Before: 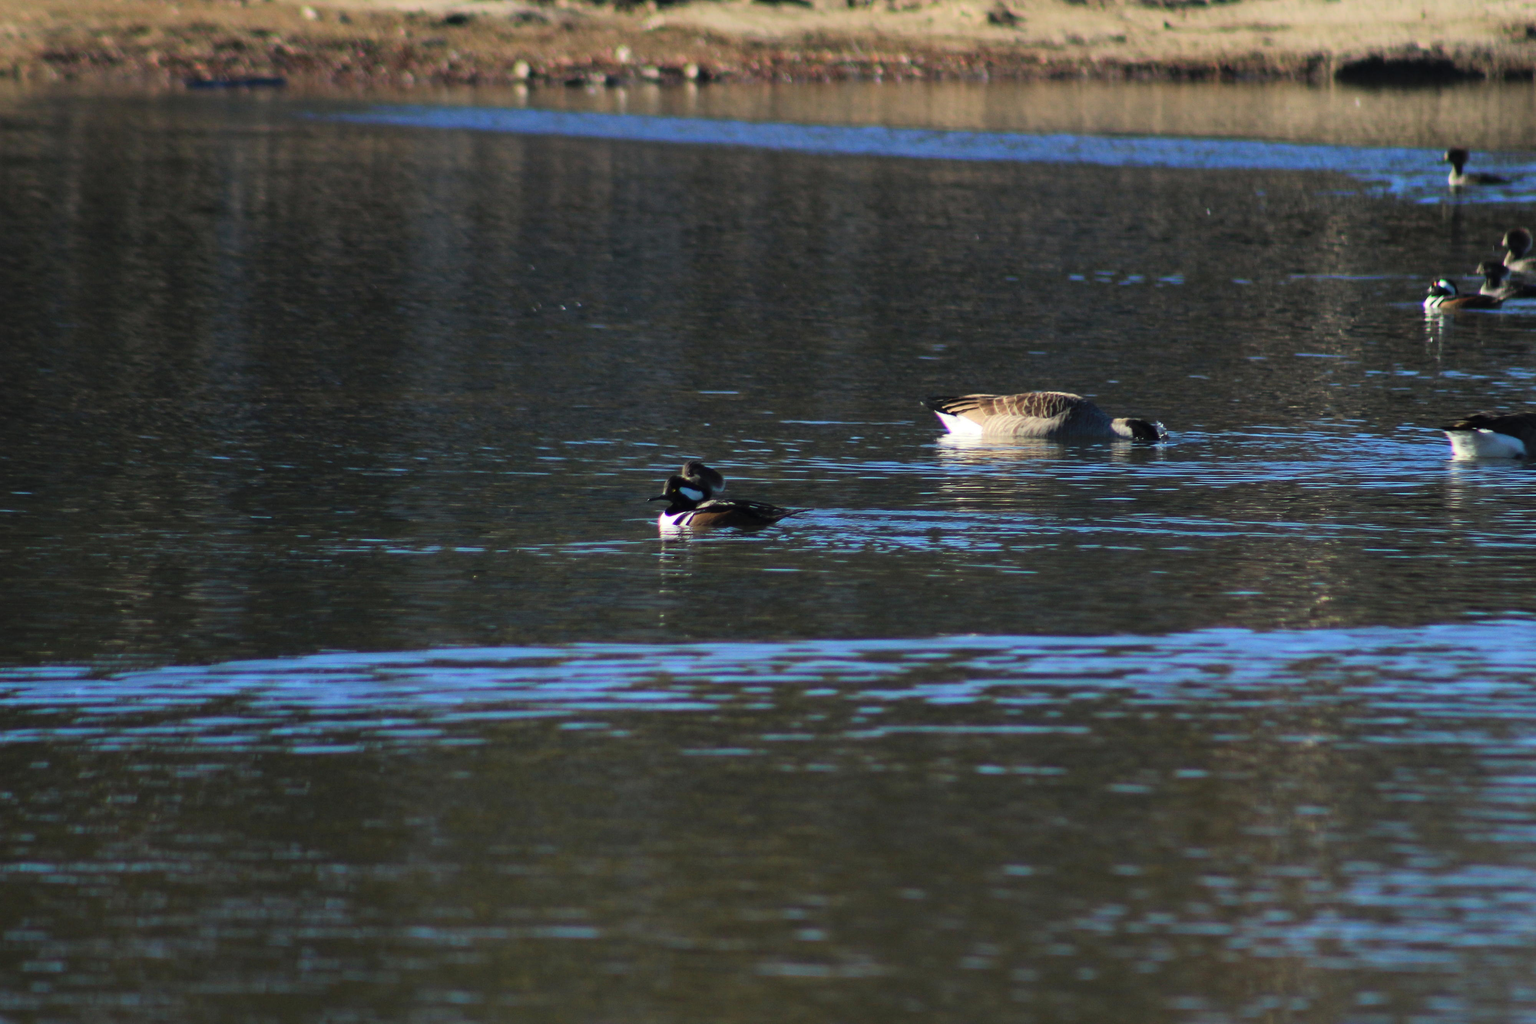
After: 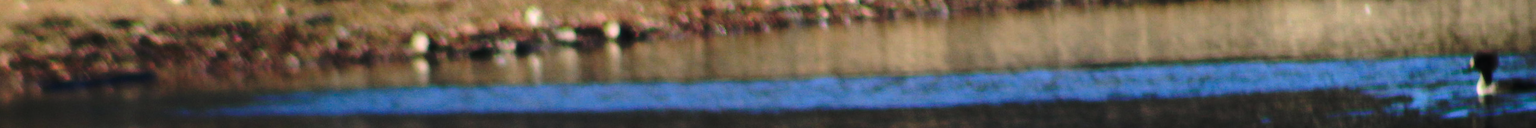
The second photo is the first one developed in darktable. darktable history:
rotate and perspective: rotation -4.25°, automatic cropping off
tone equalizer: -8 EV 0.001 EV, -7 EV -0.002 EV, -6 EV 0.002 EV, -5 EV -0.03 EV, -4 EV -0.116 EV, -3 EV -0.169 EV, -2 EV 0.24 EV, -1 EV 0.702 EV, +0 EV 0.493 EV
crop and rotate: left 9.644%, top 9.491%, right 6.021%, bottom 80.509%
base curve: curves: ch0 [(0, 0) (0.073, 0.04) (0.157, 0.139) (0.492, 0.492) (0.758, 0.758) (1, 1)], preserve colors none
